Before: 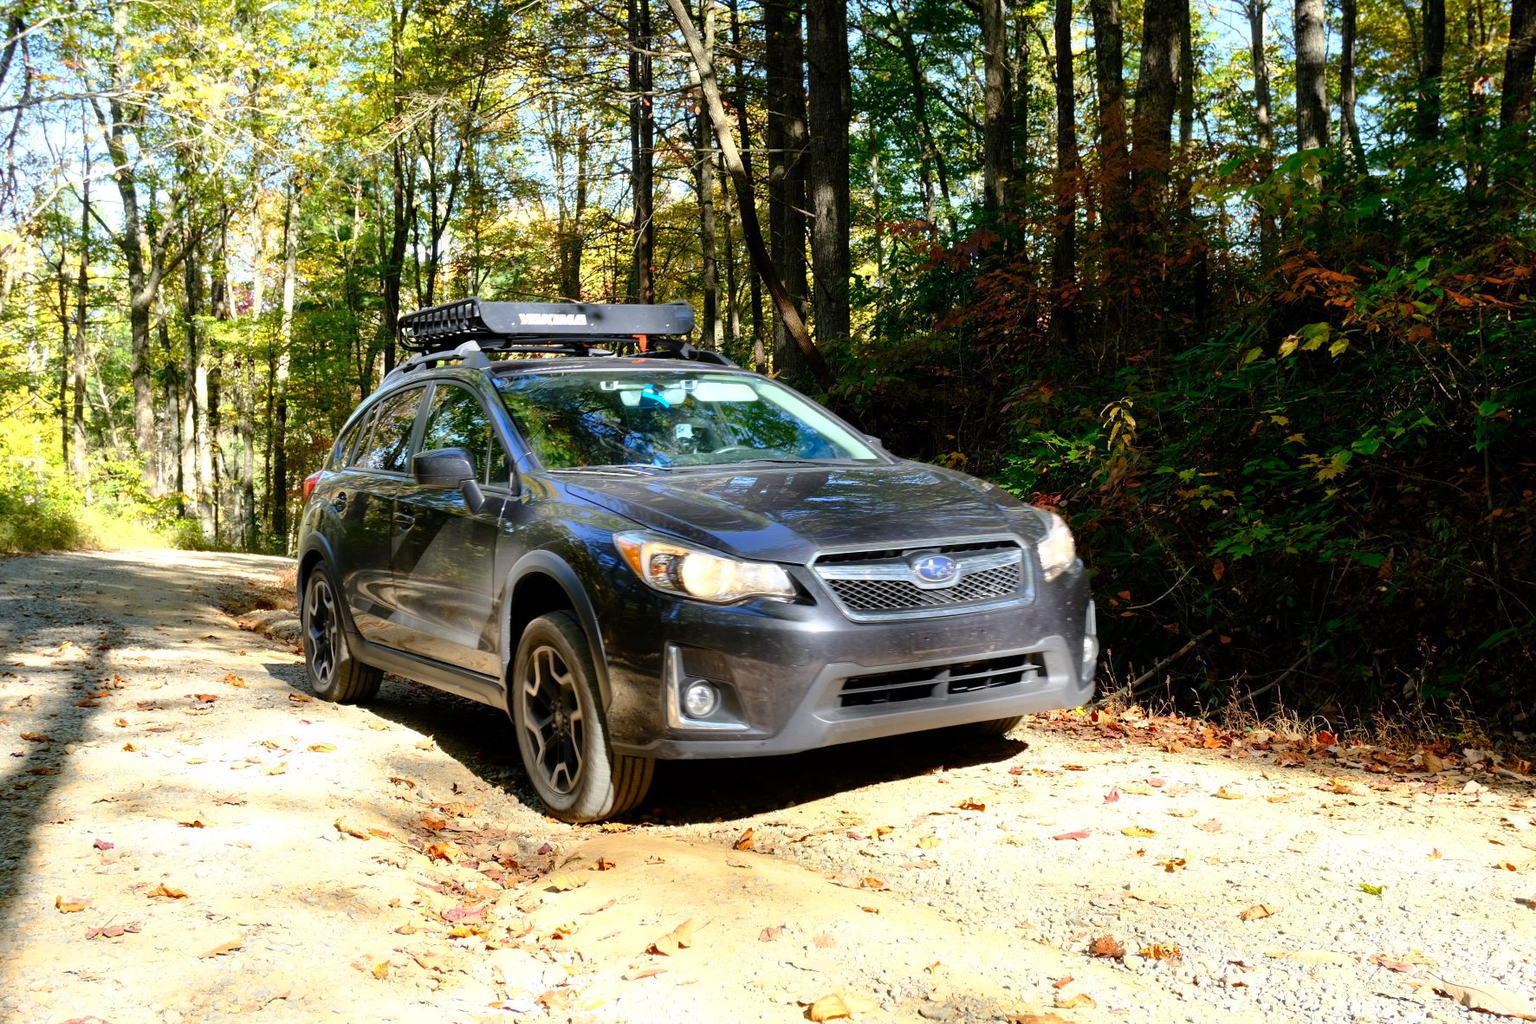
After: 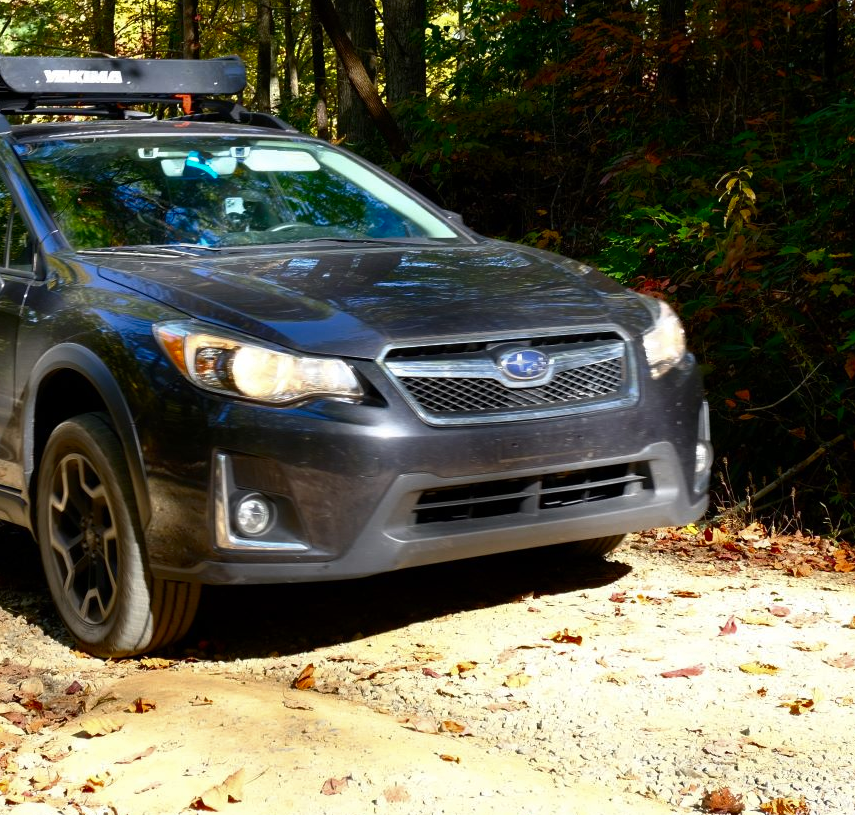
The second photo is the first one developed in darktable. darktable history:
crop: left 31.314%, top 24.733%, right 20.442%, bottom 6.235%
tone curve: curves: ch0 [(0, 0) (0.536, 0.402) (1, 1)], color space Lab, independent channels, preserve colors none
